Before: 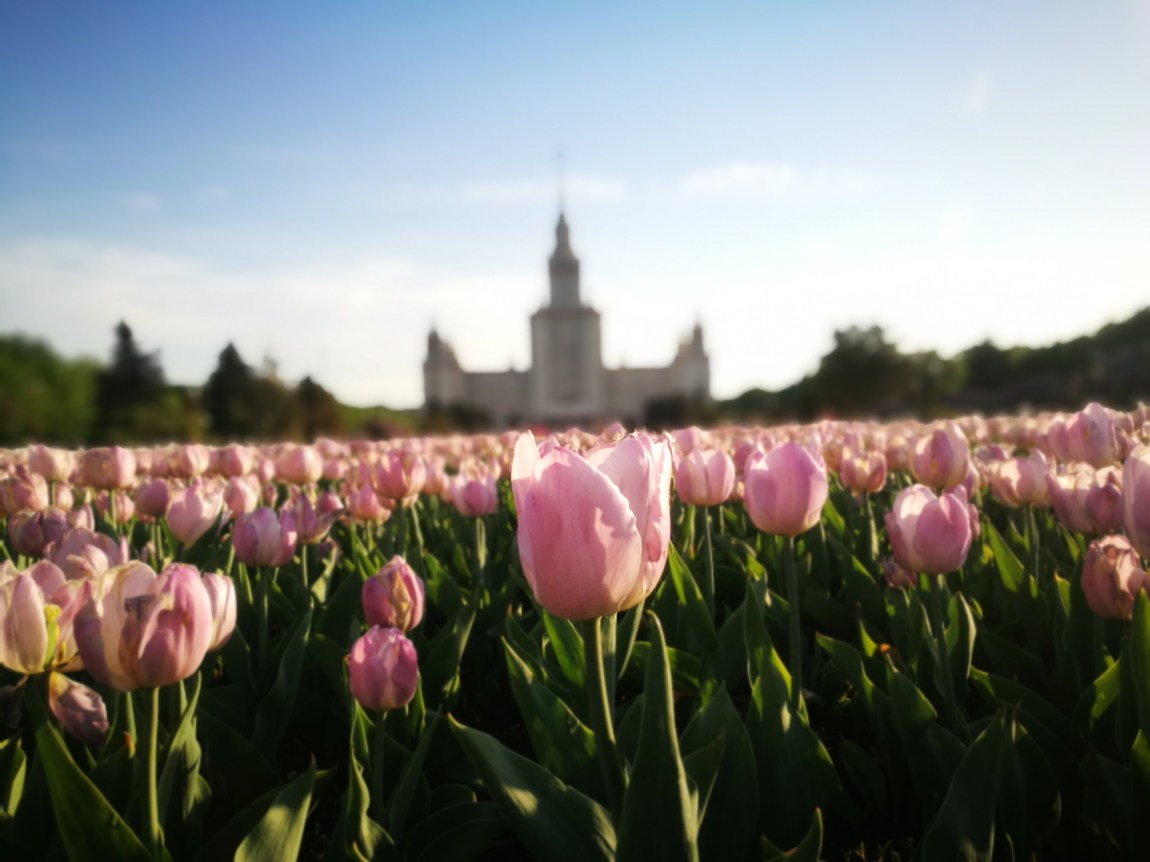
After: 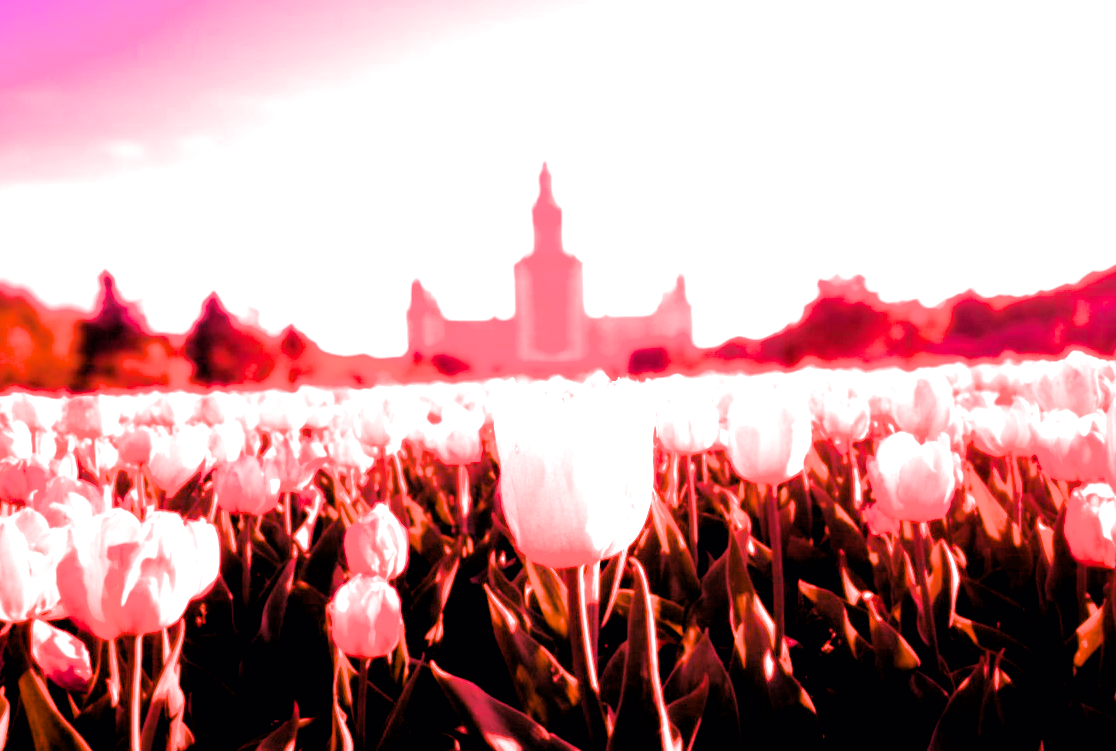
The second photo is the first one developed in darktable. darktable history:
crop: left 1.507%, top 6.147%, right 1.379%, bottom 6.637%
rgb levels: levels [[0.013, 0.434, 0.89], [0, 0.5, 1], [0, 0.5, 1]]
color balance rgb: perceptual saturation grading › global saturation 20%, global vibrance 20%
filmic rgb: hardness 4.17, contrast 1.364, color science v6 (2022)
white balance: red 4.26, blue 1.802
